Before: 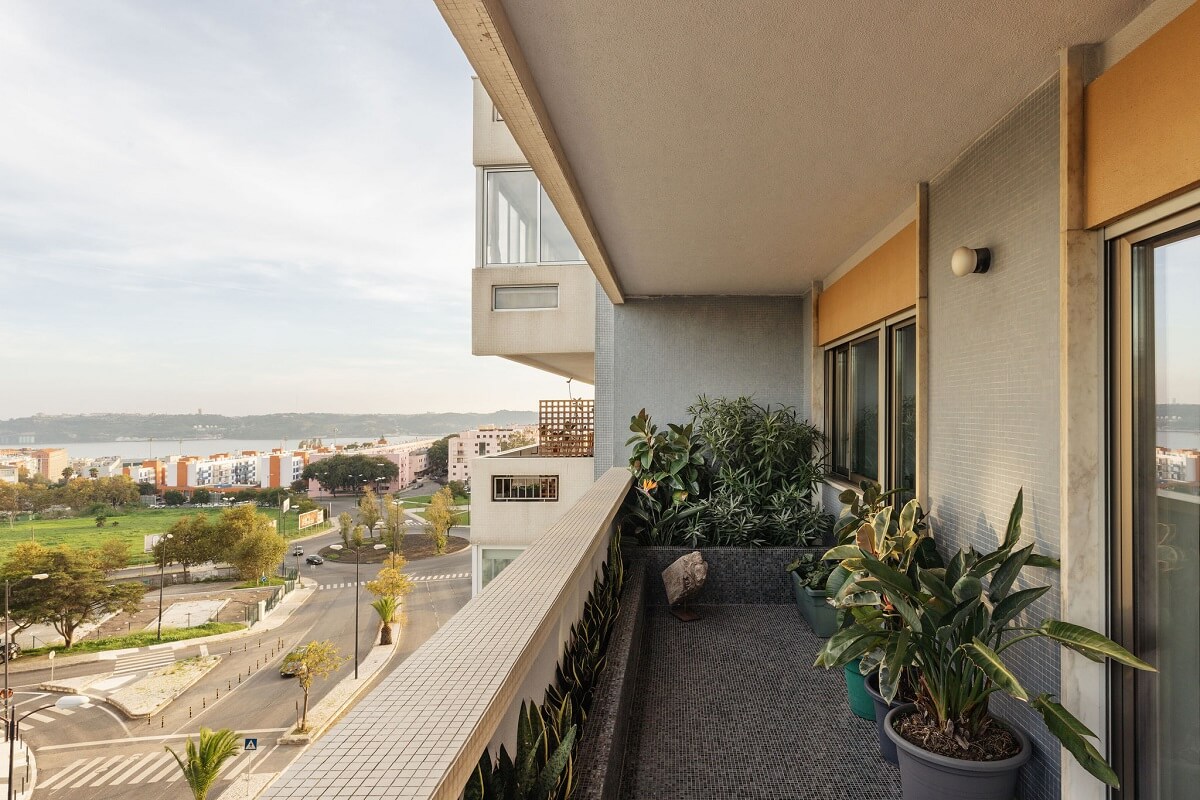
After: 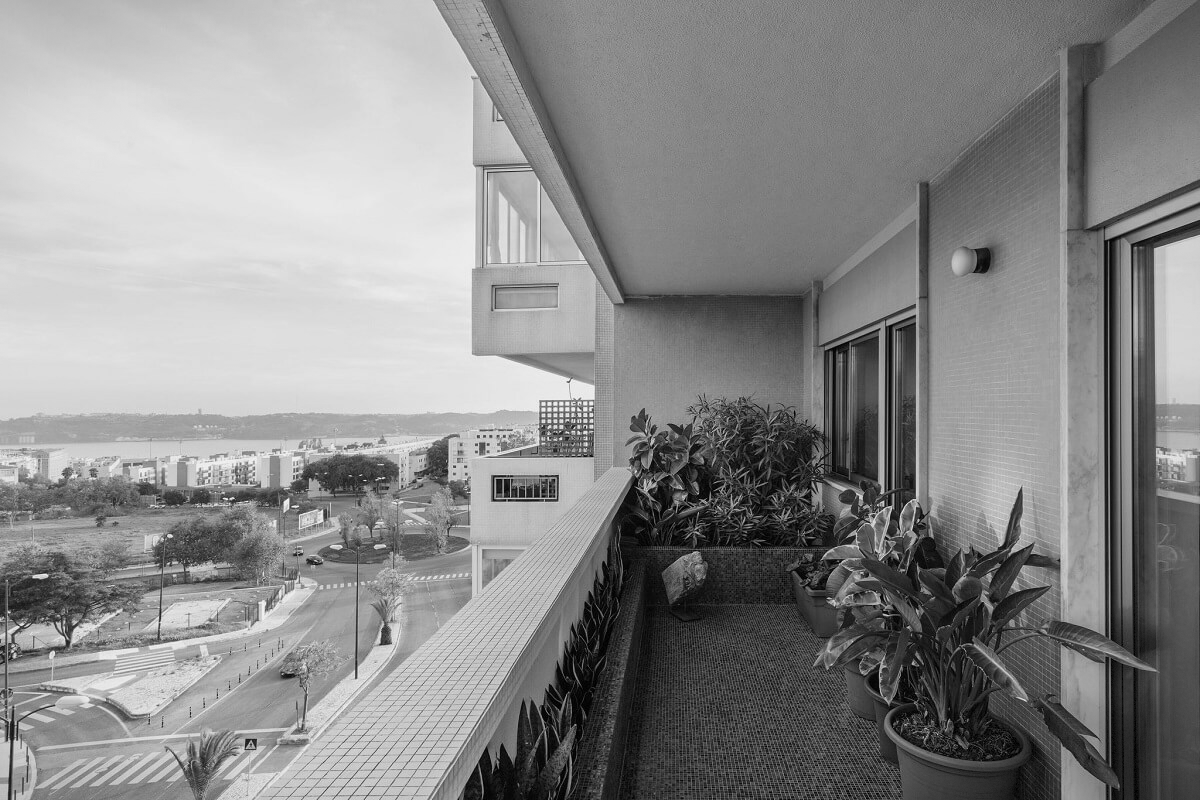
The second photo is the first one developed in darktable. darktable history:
monochrome: a 73.58, b 64.21
vignetting: fall-off start 100%, brightness -0.406, saturation -0.3, width/height ratio 1.324, dithering 8-bit output, unbound false
